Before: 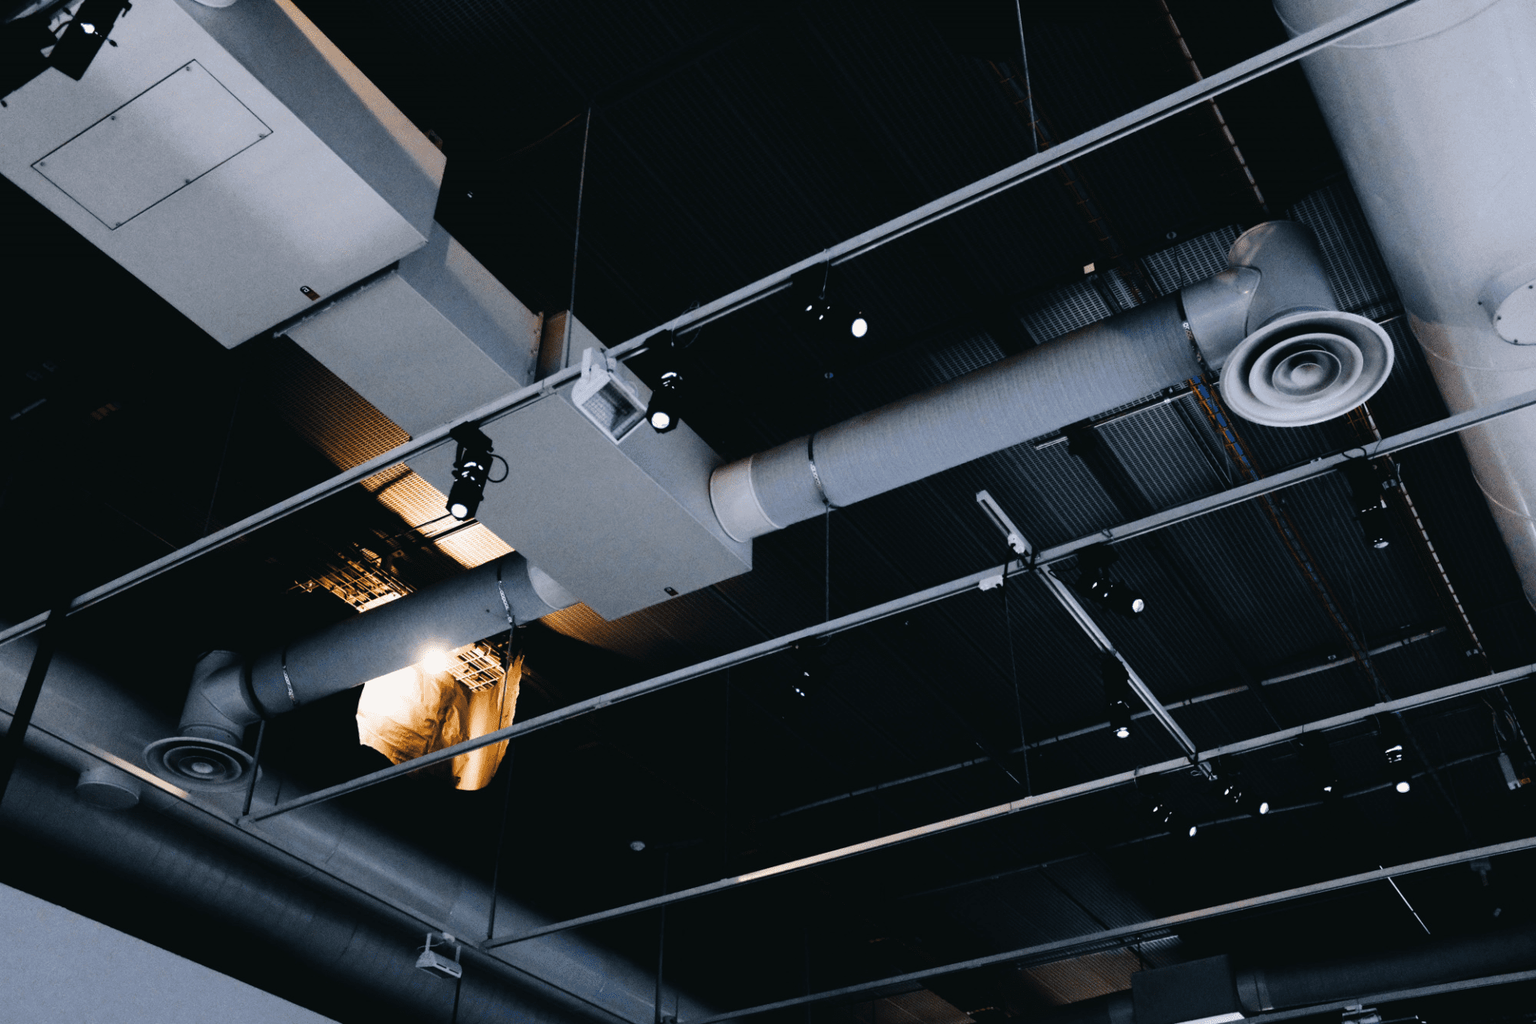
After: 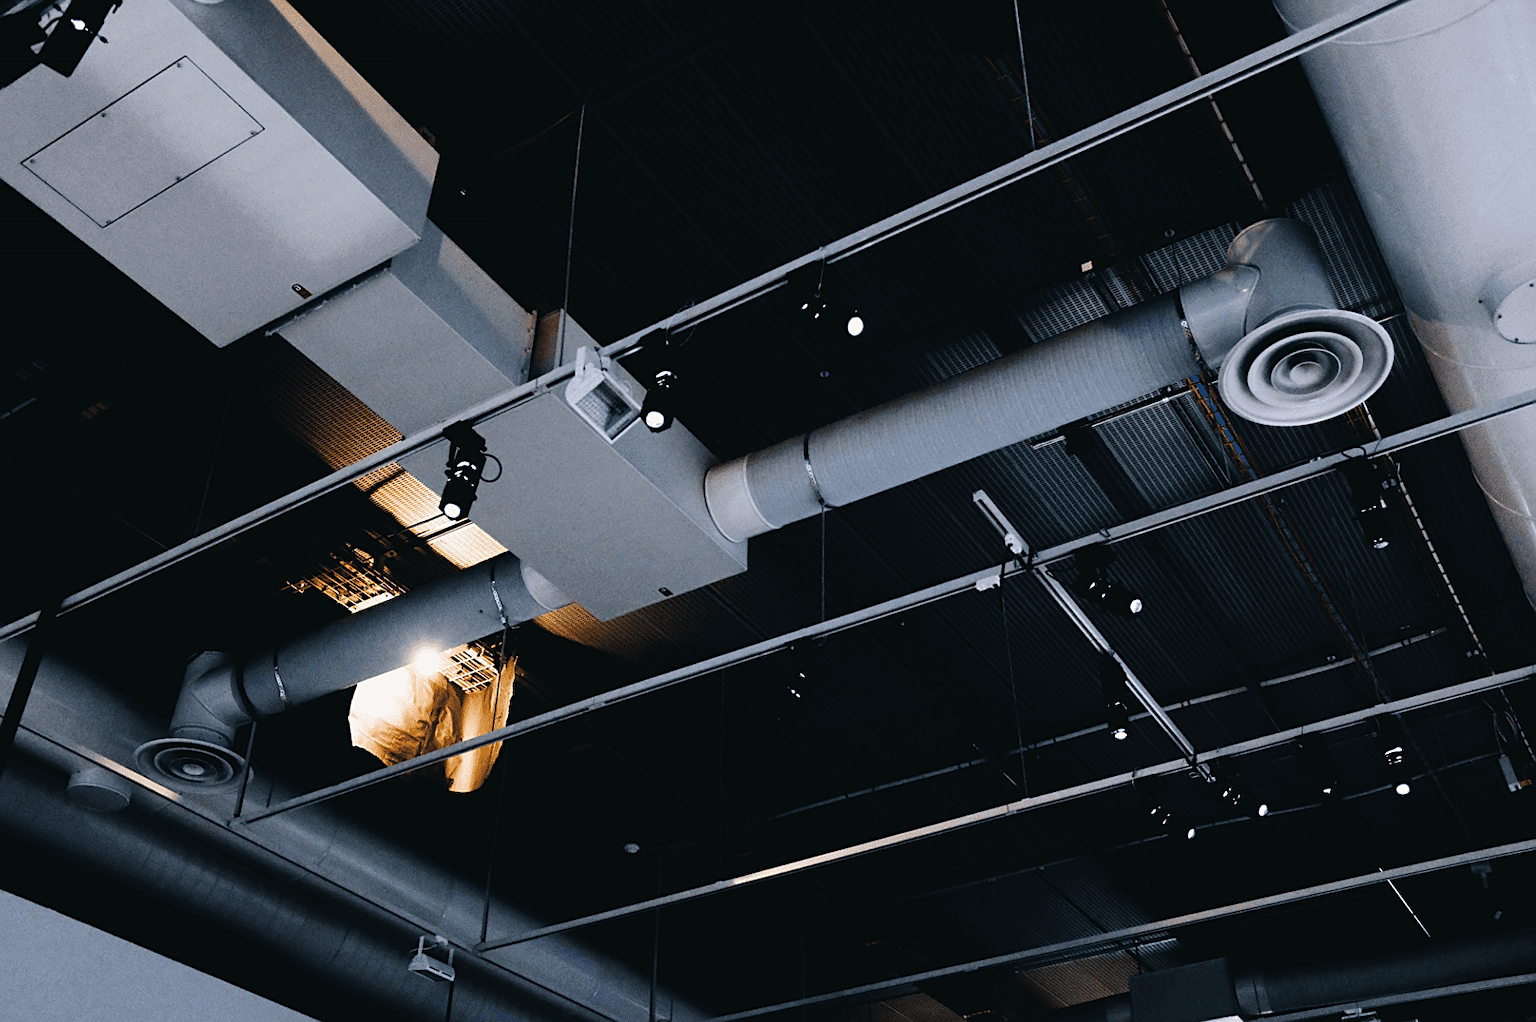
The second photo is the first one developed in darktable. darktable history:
sharpen: on, module defaults
crop and rotate: left 0.695%, top 0.396%, bottom 0.412%
